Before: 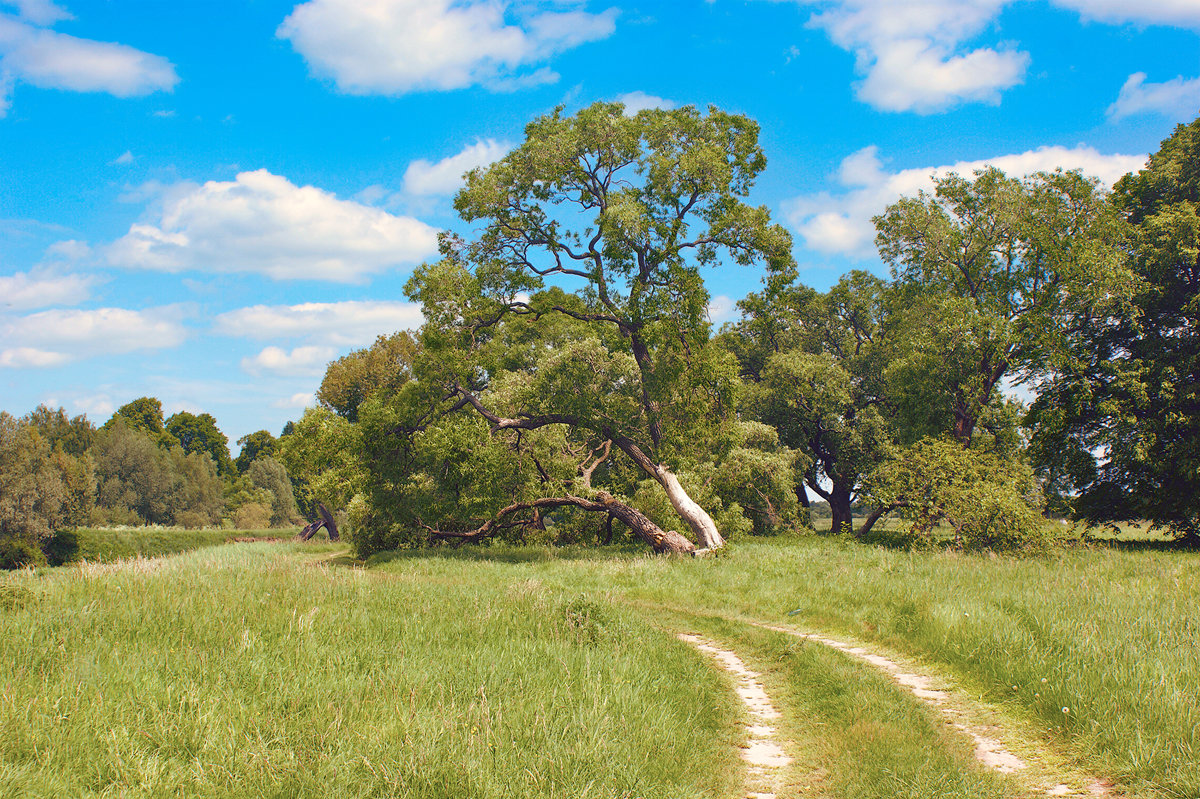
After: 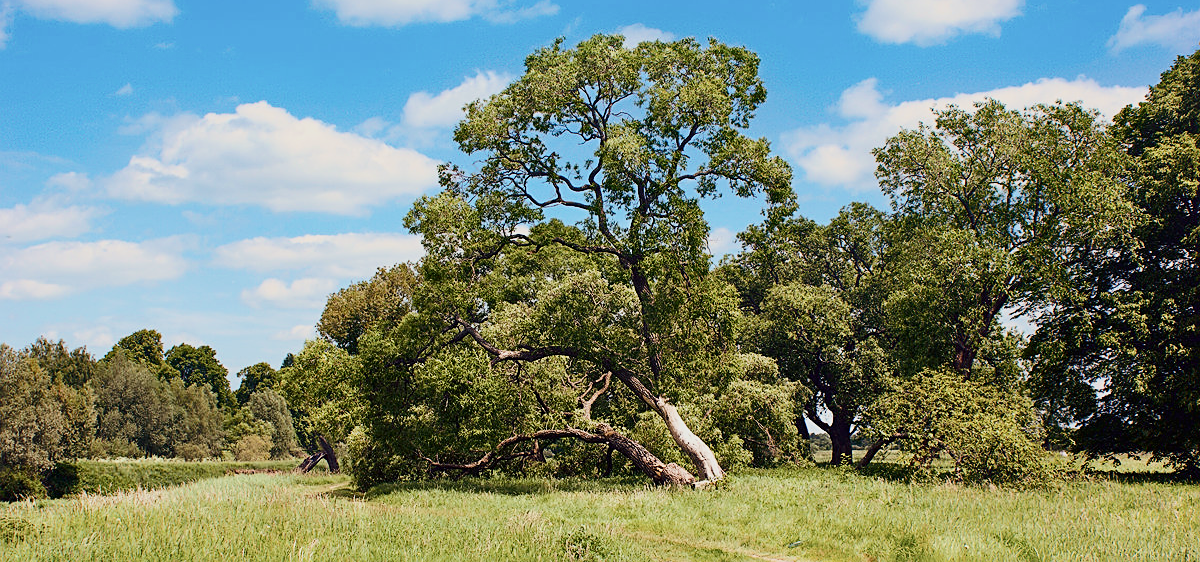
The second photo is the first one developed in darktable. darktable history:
filmic rgb: black relative exposure -7.65 EV, white relative exposure 4.56 EV, hardness 3.61
exposure: black level correction 0.002, exposure -0.102 EV, compensate exposure bias true, compensate highlight preservation false
sharpen: on, module defaults
crop and rotate: top 8.579%, bottom 20.981%
contrast brightness saturation: contrast 0.292
